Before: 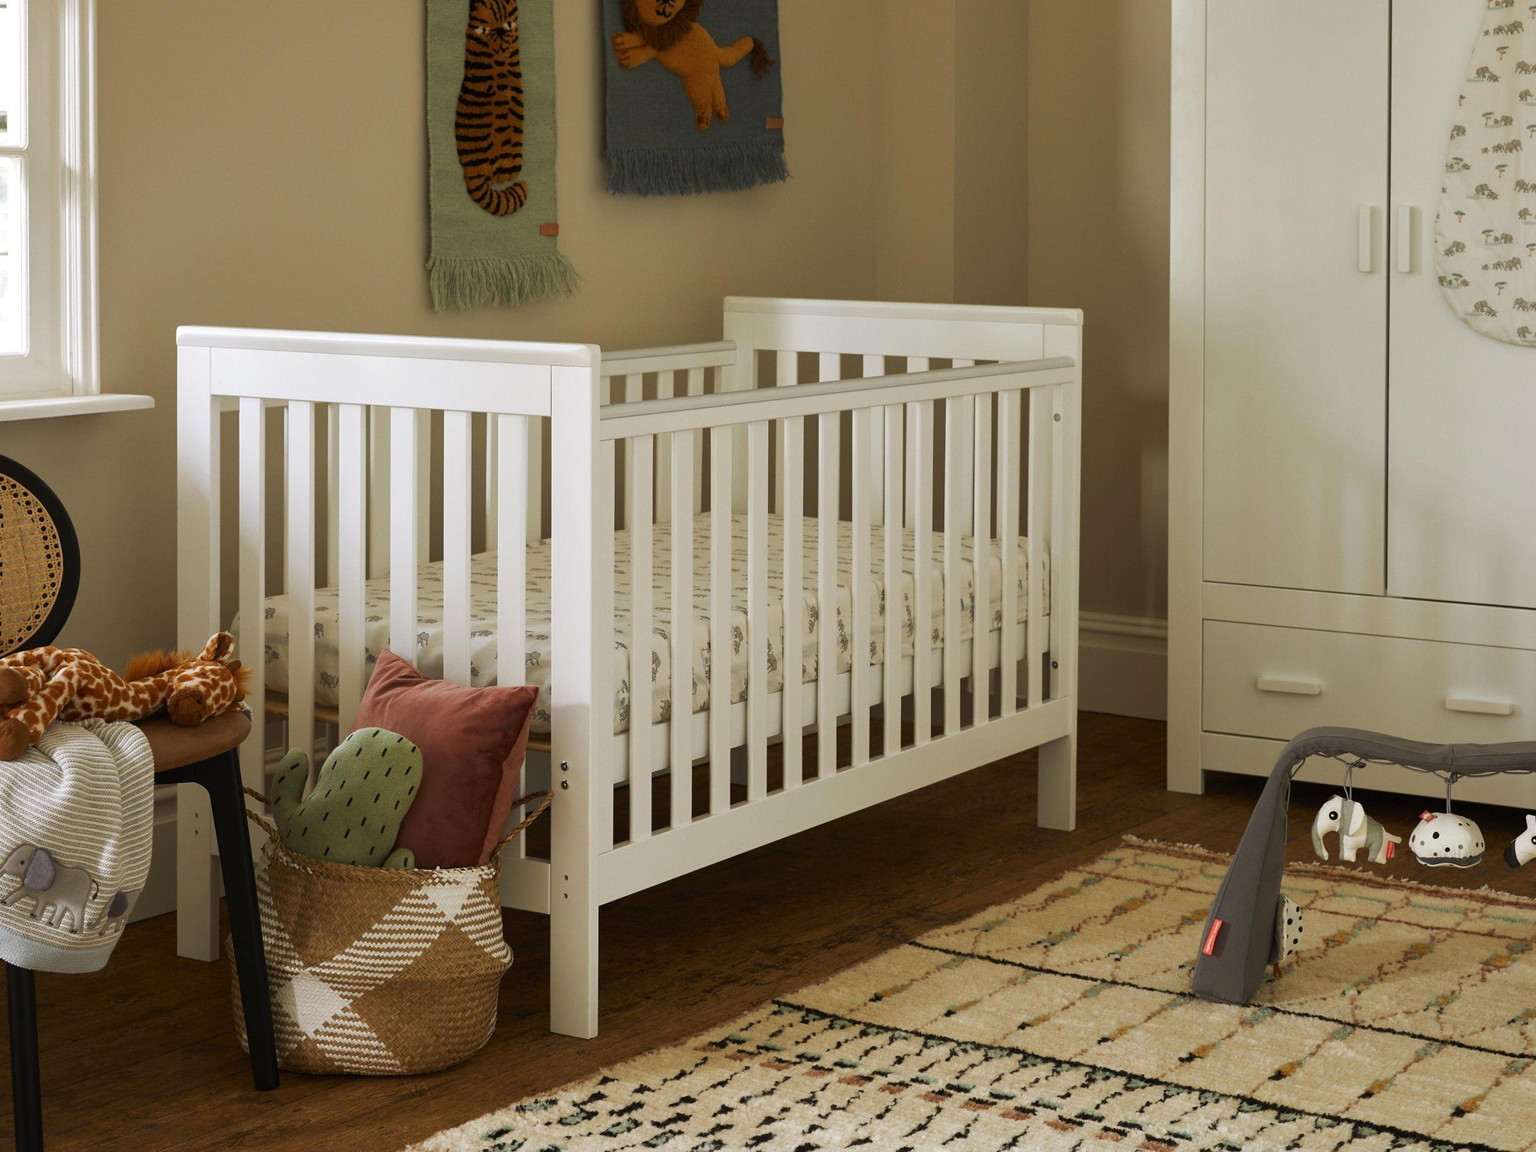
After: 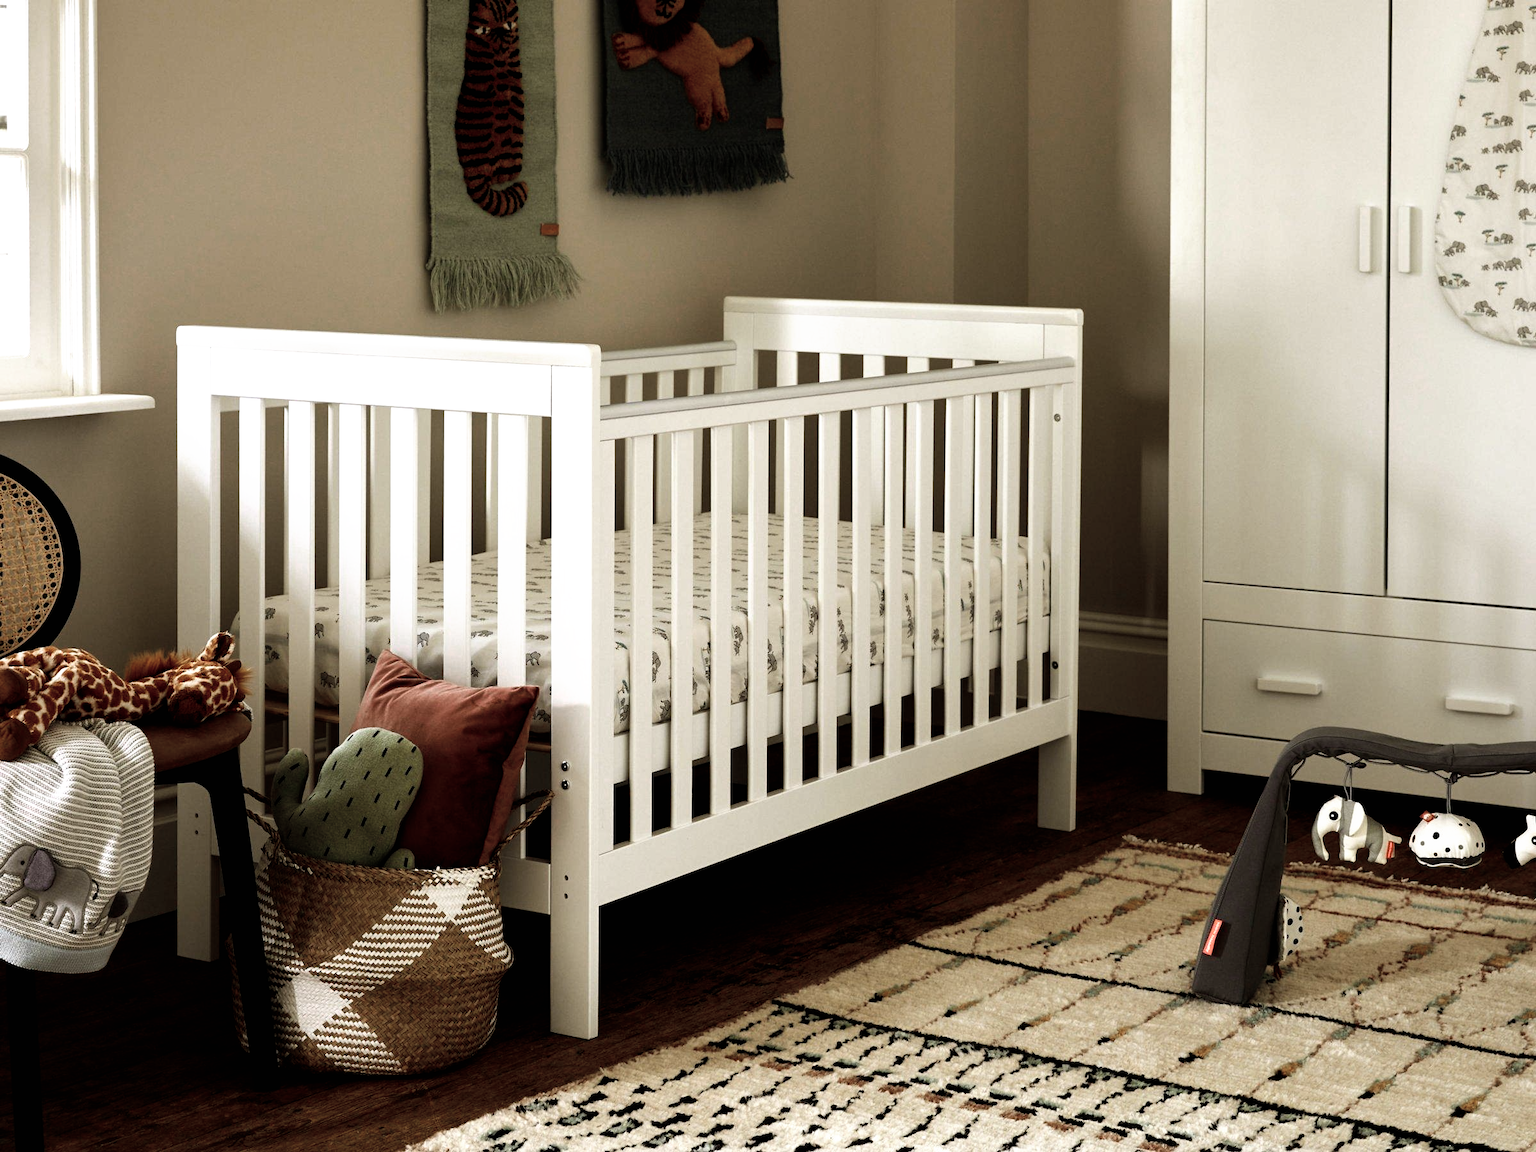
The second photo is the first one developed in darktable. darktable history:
filmic rgb: black relative exposure -8.2 EV, white relative exposure 2.2 EV, threshold 3 EV, hardness 7.11, latitude 85.74%, contrast 1.696, highlights saturation mix -4%, shadows ↔ highlights balance -2.69%, preserve chrominance no, color science v5 (2021), contrast in shadows safe, contrast in highlights safe, enable highlight reconstruction true
color zones: curves: ch0 [(0, 0.559) (0.153, 0.551) (0.229, 0.5) (0.429, 0.5) (0.571, 0.5) (0.714, 0.5) (0.857, 0.5) (1, 0.559)]; ch1 [(0, 0.417) (0.112, 0.336) (0.213, 0.26) (0.429, 0.34) (0.571, 0.35) (0.683, 0.331) (0.857, 0.344) (1, 0.417)]
